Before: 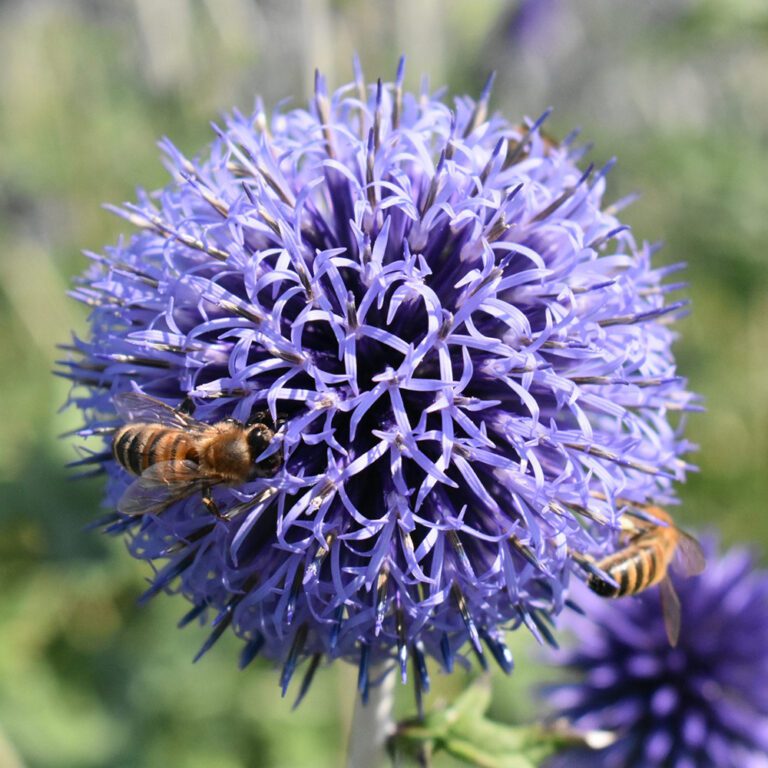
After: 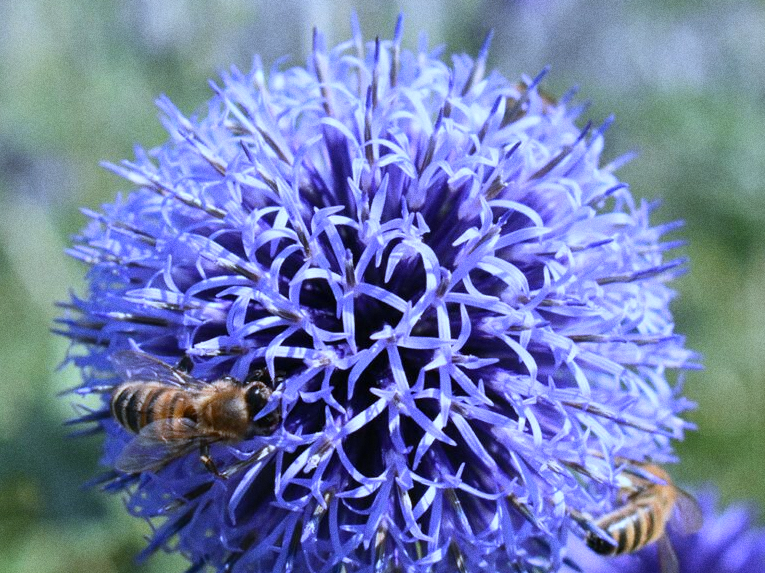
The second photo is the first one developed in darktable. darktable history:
grain: coarseness 3.21 ISO
white balance: red 0.871, blue 1.249
crop: left 0.387%, top 5.469%, bottom 19.809%
